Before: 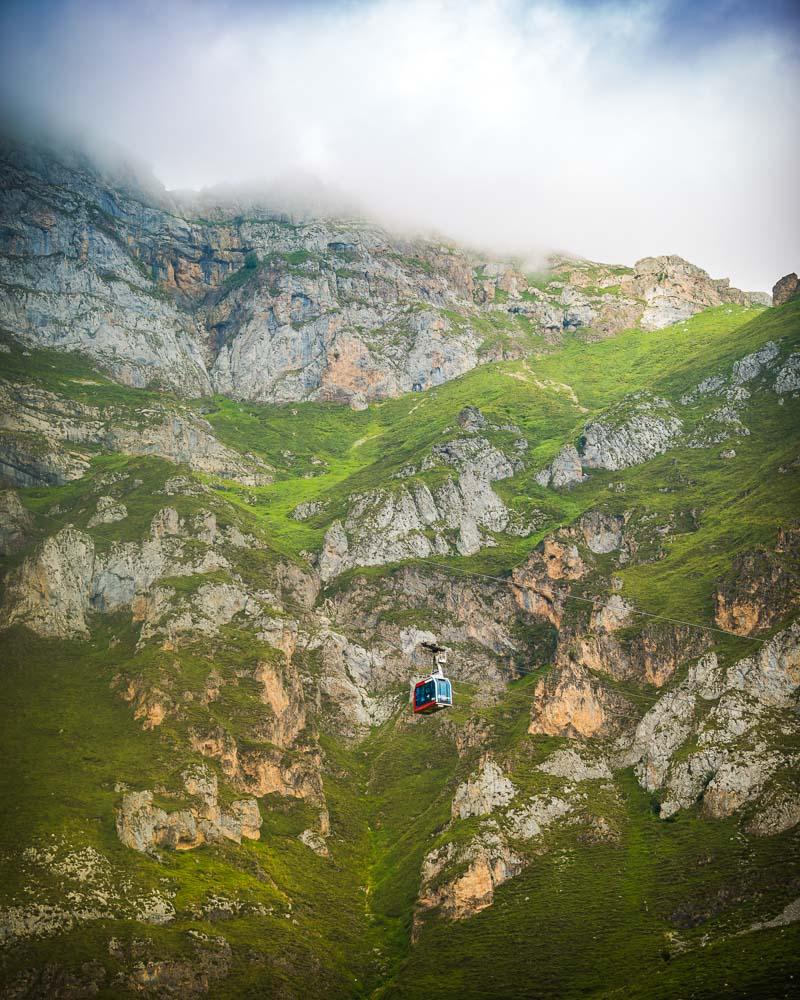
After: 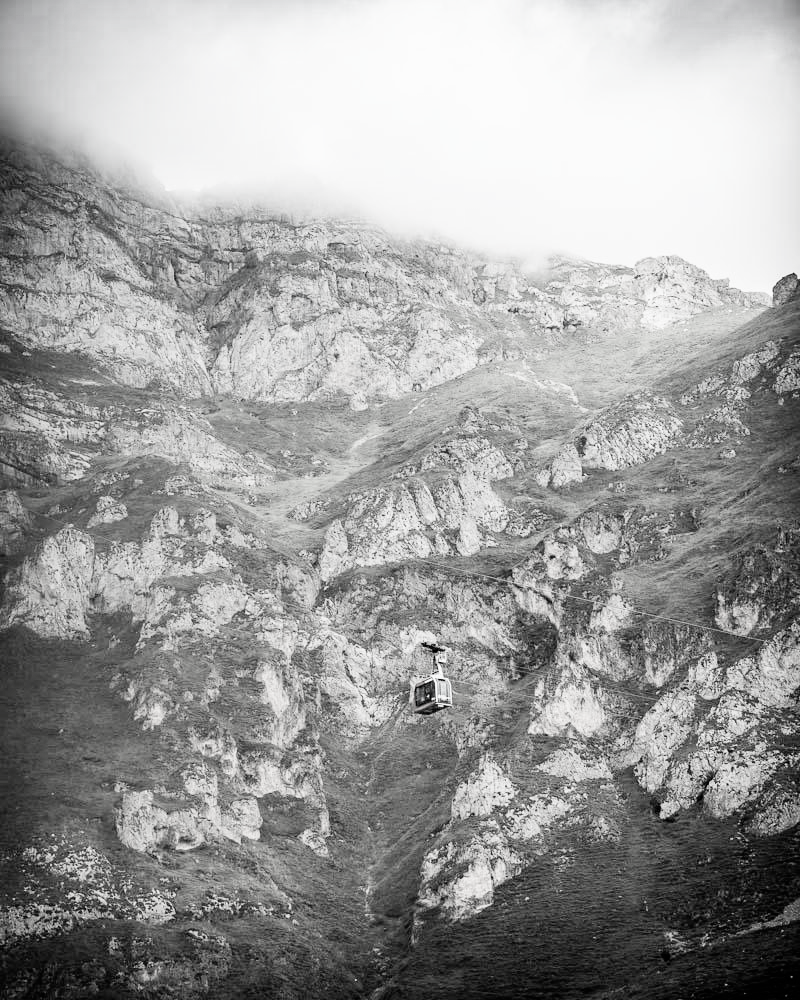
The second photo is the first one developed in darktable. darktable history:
exposure: black level correction 0, exposure 0.699 EV, compensate highlight preservation false
tone equalizer: edges refinement/feathering 500, mask exposure compensation -1.57 EV, preserve details no
filmic rgb: black relative exposure -5.14 EV, white relative exposure 3.54 EV, hardness 3.18, contrast 1.3, highlights saturation mix -48.72%, color science v4 (2020)
